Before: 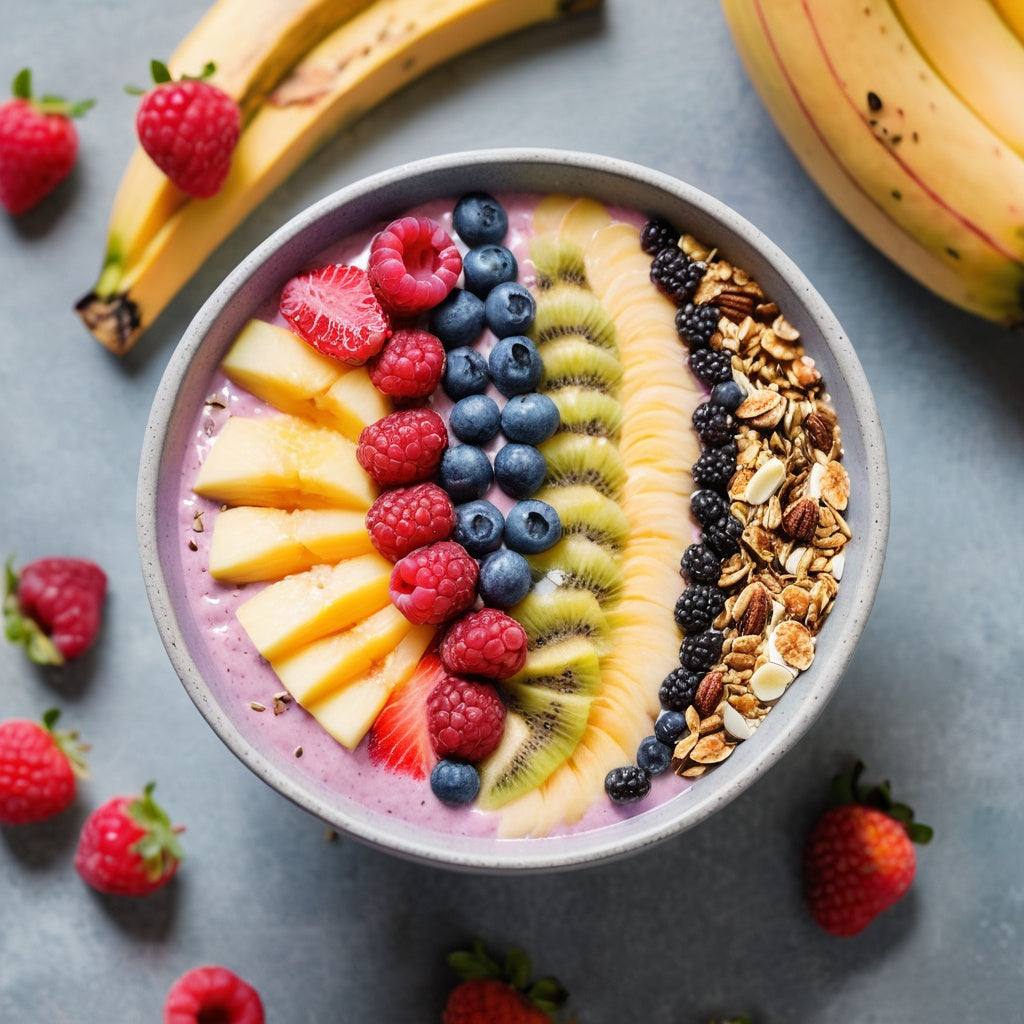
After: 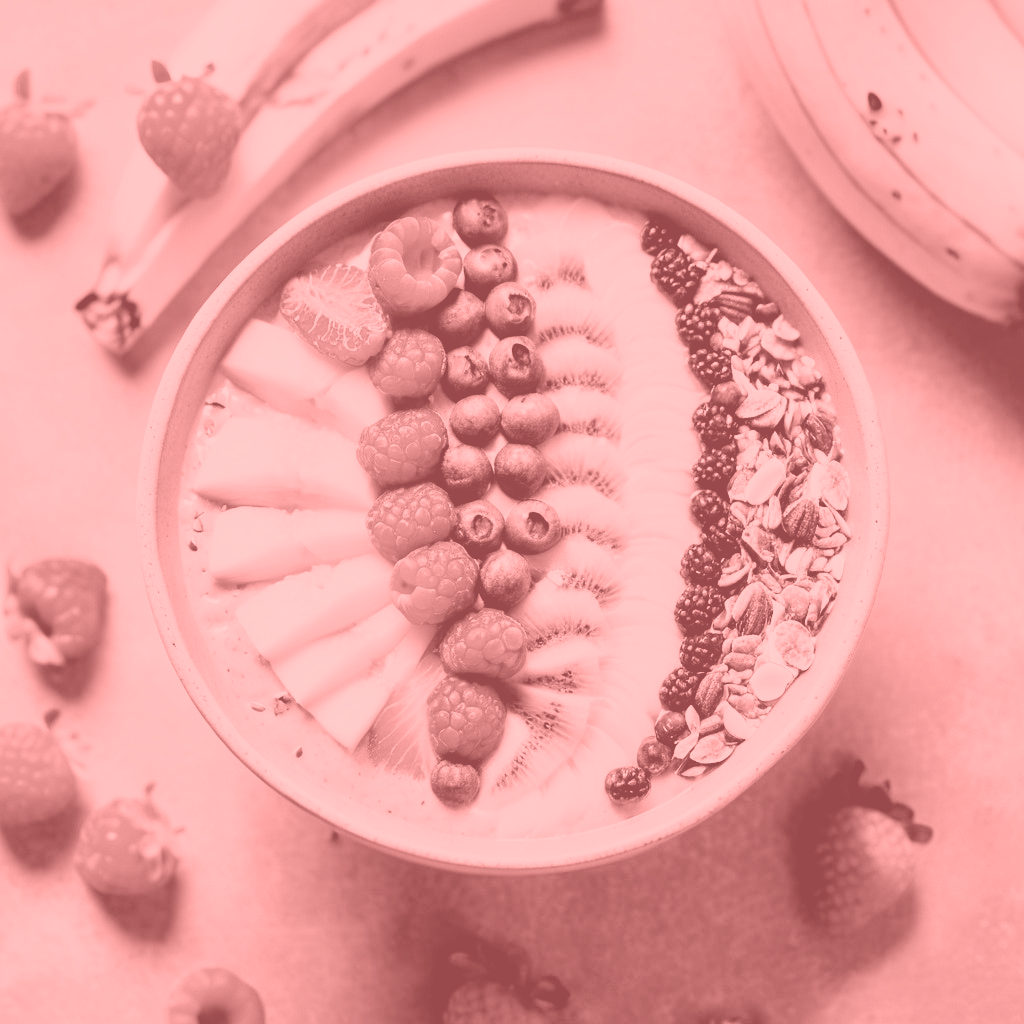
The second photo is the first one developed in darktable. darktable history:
filmic rgb: black relative exposure -5 EV, hardness 2.88, contrast 1.2, highlights saturation mix -30%
color correction: highlights a* -0.482, highlights b* 9.48, shadows a* -9.48, shadows b* 0.803
colorize: saturation 51%, source mix 50.67%, lightness 50.67%
exposure: black level correction 0, exposure 0.953 EV, compensate exposure bias true, compensate highlight preservation false
local contrast: mode bilateral grid, contrast 20, coarseness 50, detail 120%, midtone range 0.2
color balance rgb: shadows lift › hue 87.51°, highlights gain › chroma 3.21%, highlights gain › hue 55.1°, global offset › chroma 0.15%, global offset › hue 253.66°, linear chroma grading › global chroma 0.5%
